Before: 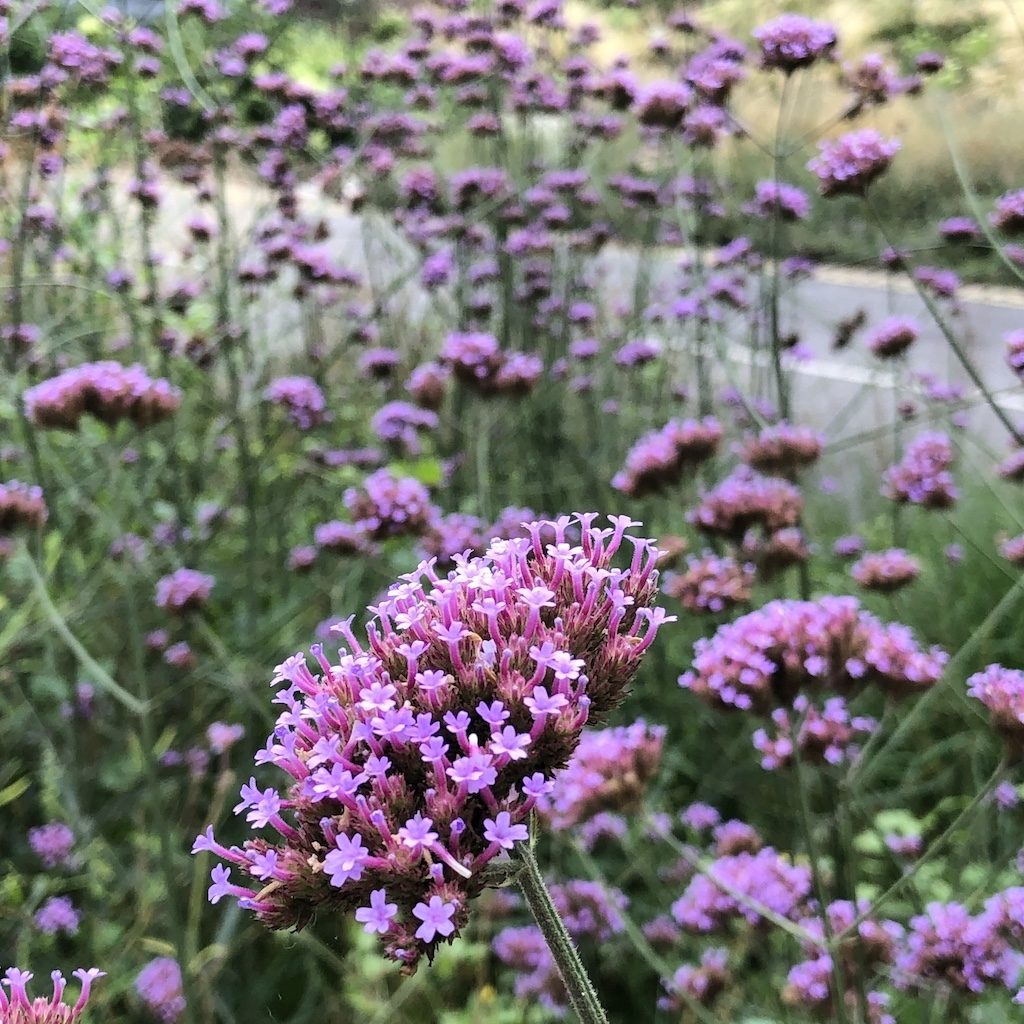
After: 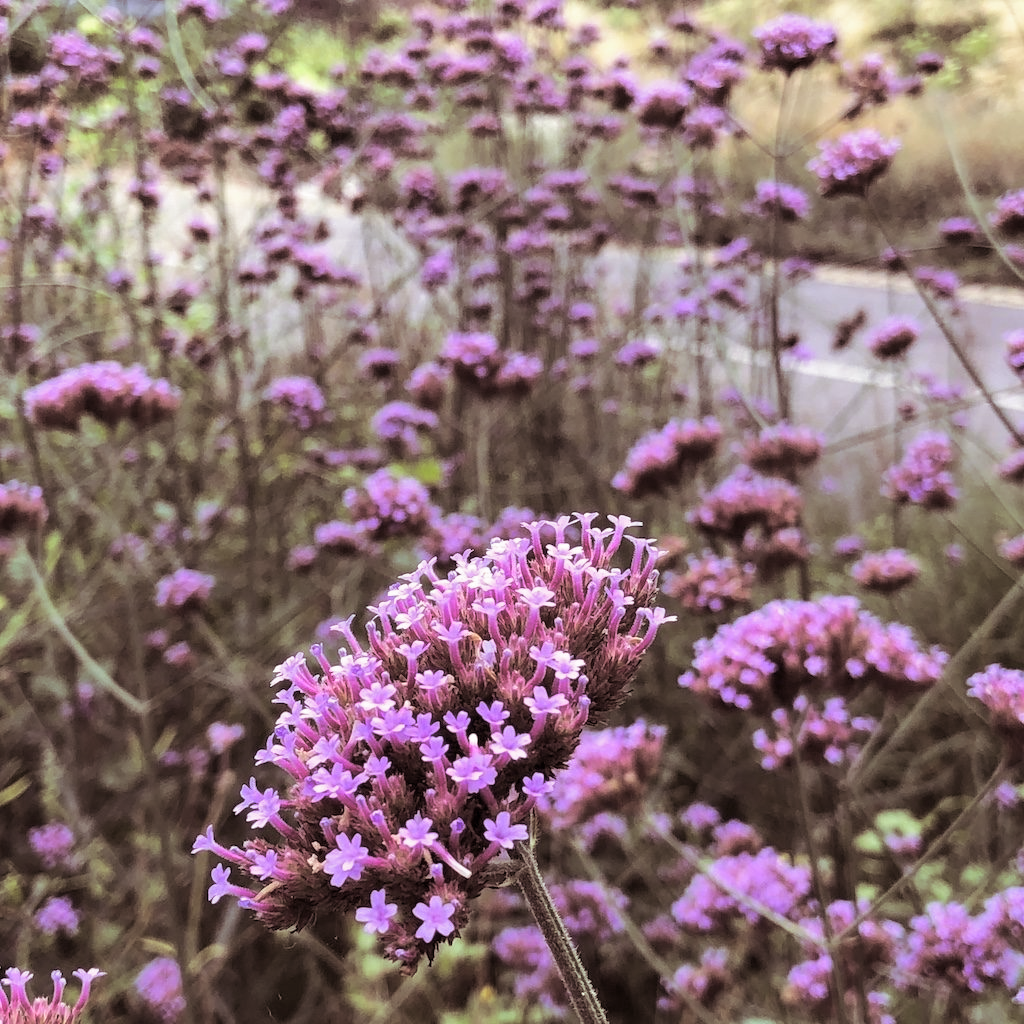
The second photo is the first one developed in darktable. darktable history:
split-toning: shadows › saturation 0.24, highlights › hue 54°, highlights › saturation 0.24
rgb levels: mode RGB, independent channels, levels [[0, 0.474, 1], [0, 0.5, 1], [0, 0.5, 1]]
